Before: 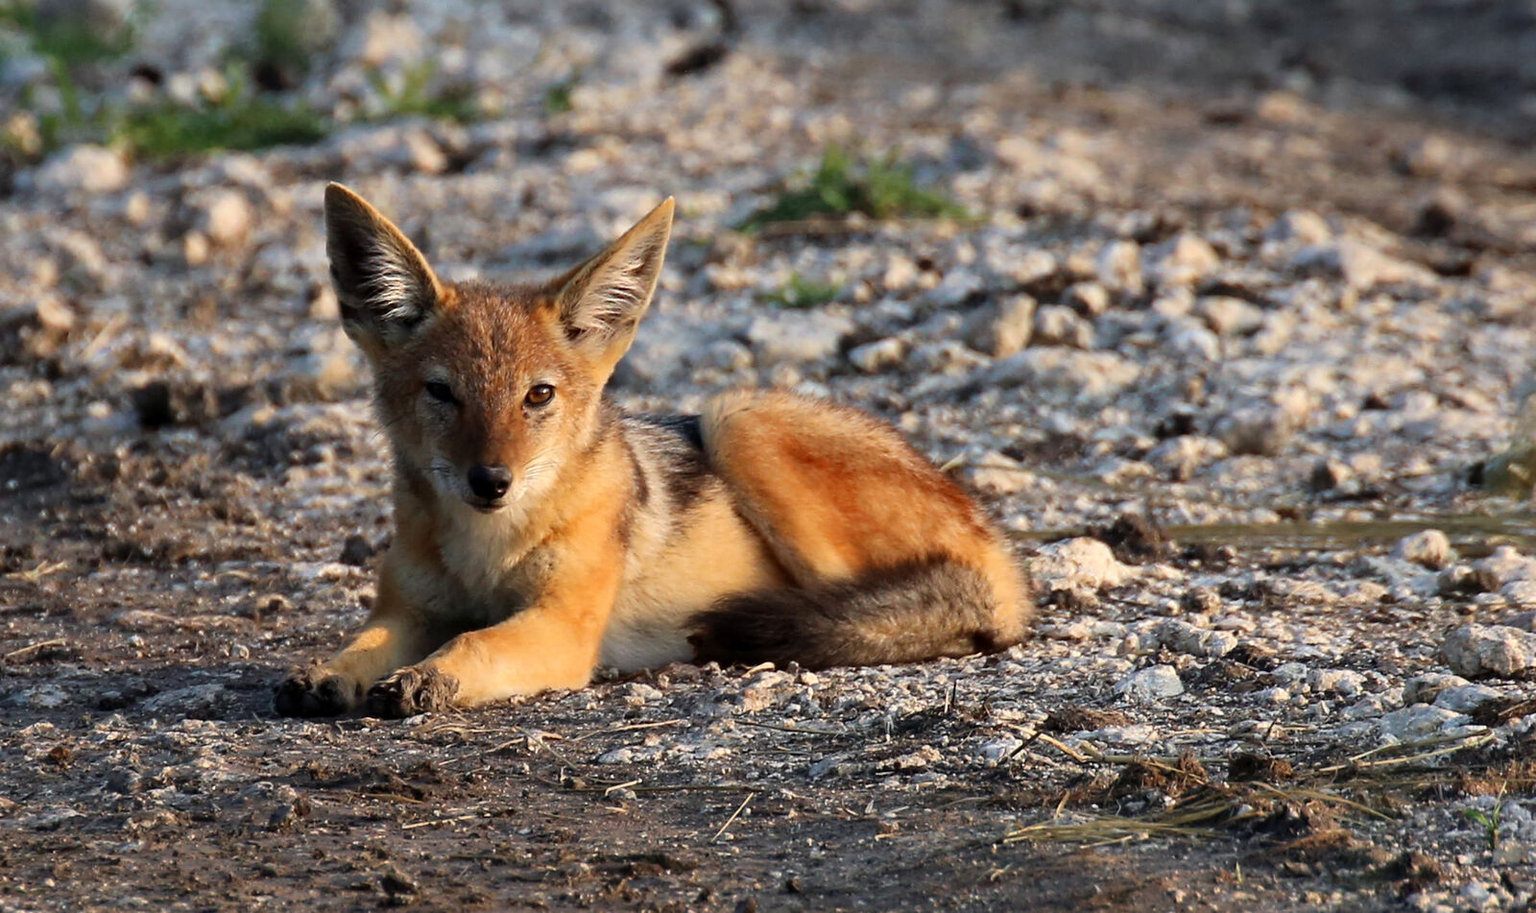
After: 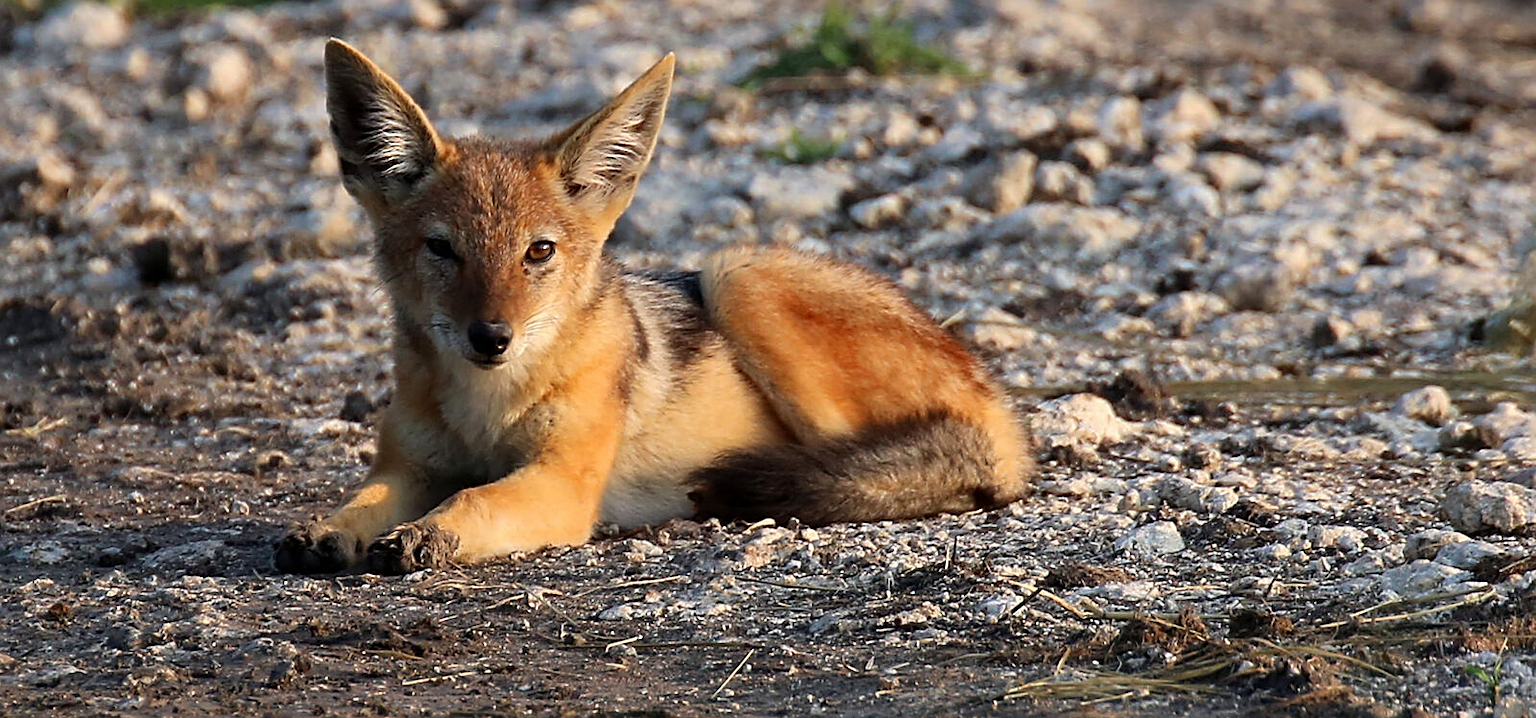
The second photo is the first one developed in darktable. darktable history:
sharpen: on, module defaults
crop and rotate: top 15.774%, bottom 5.506%
color balance: contrast -0.5%
